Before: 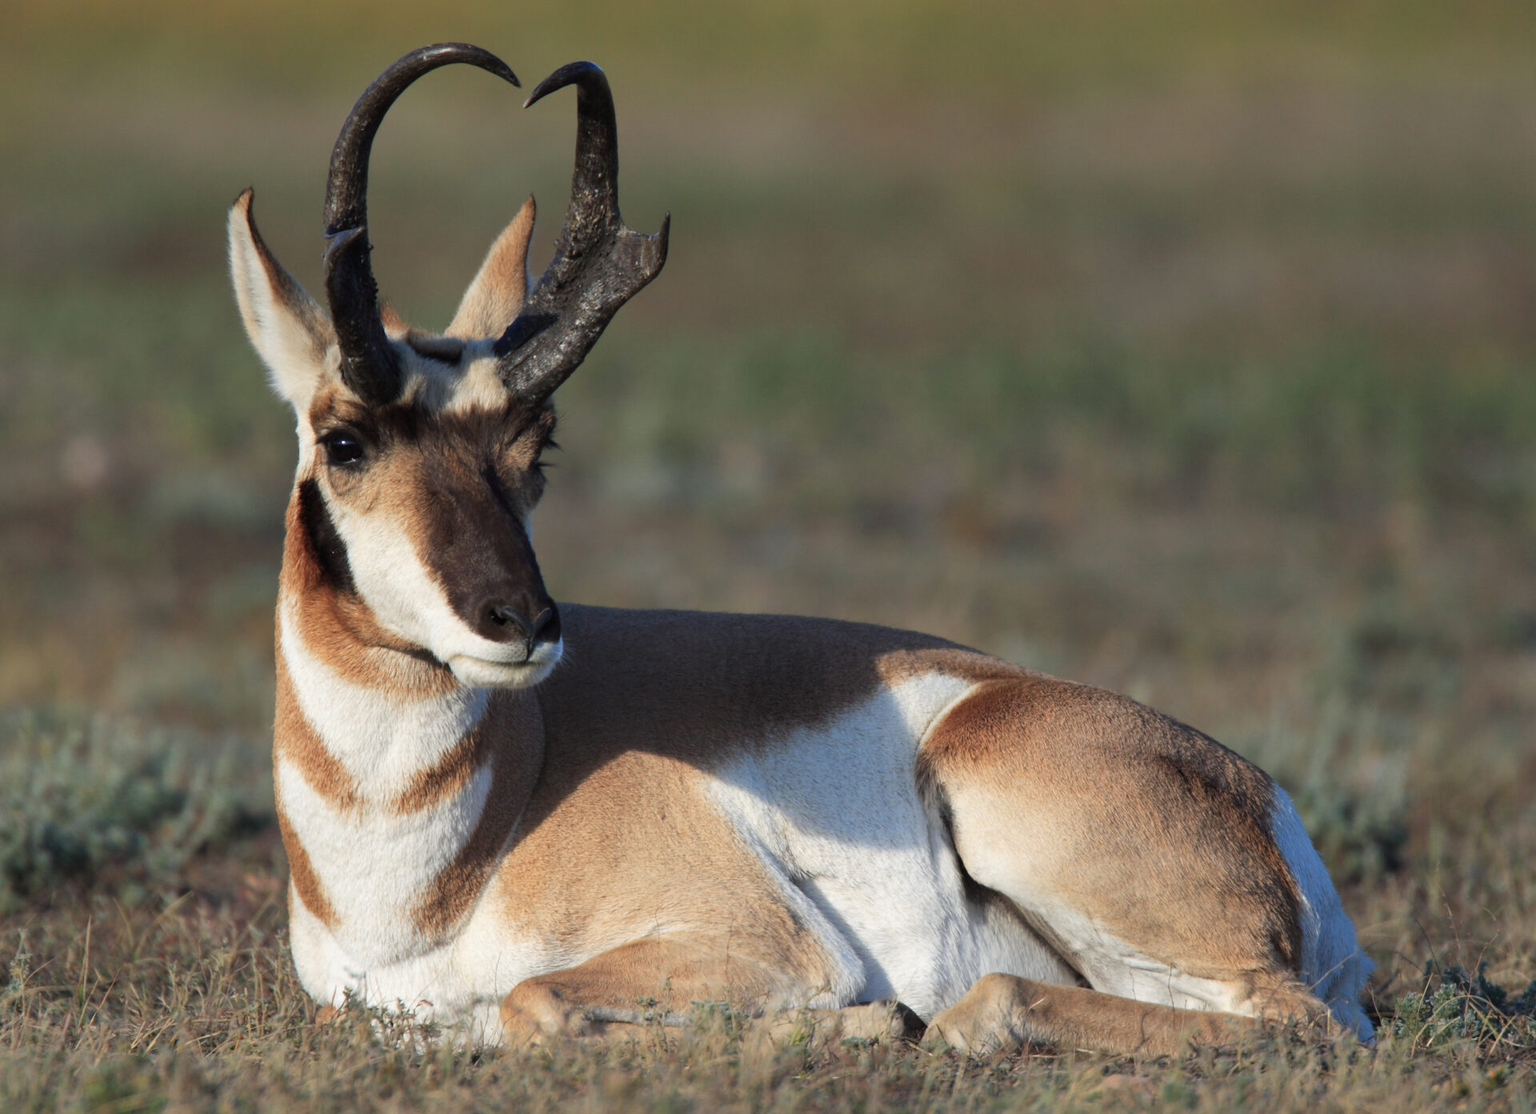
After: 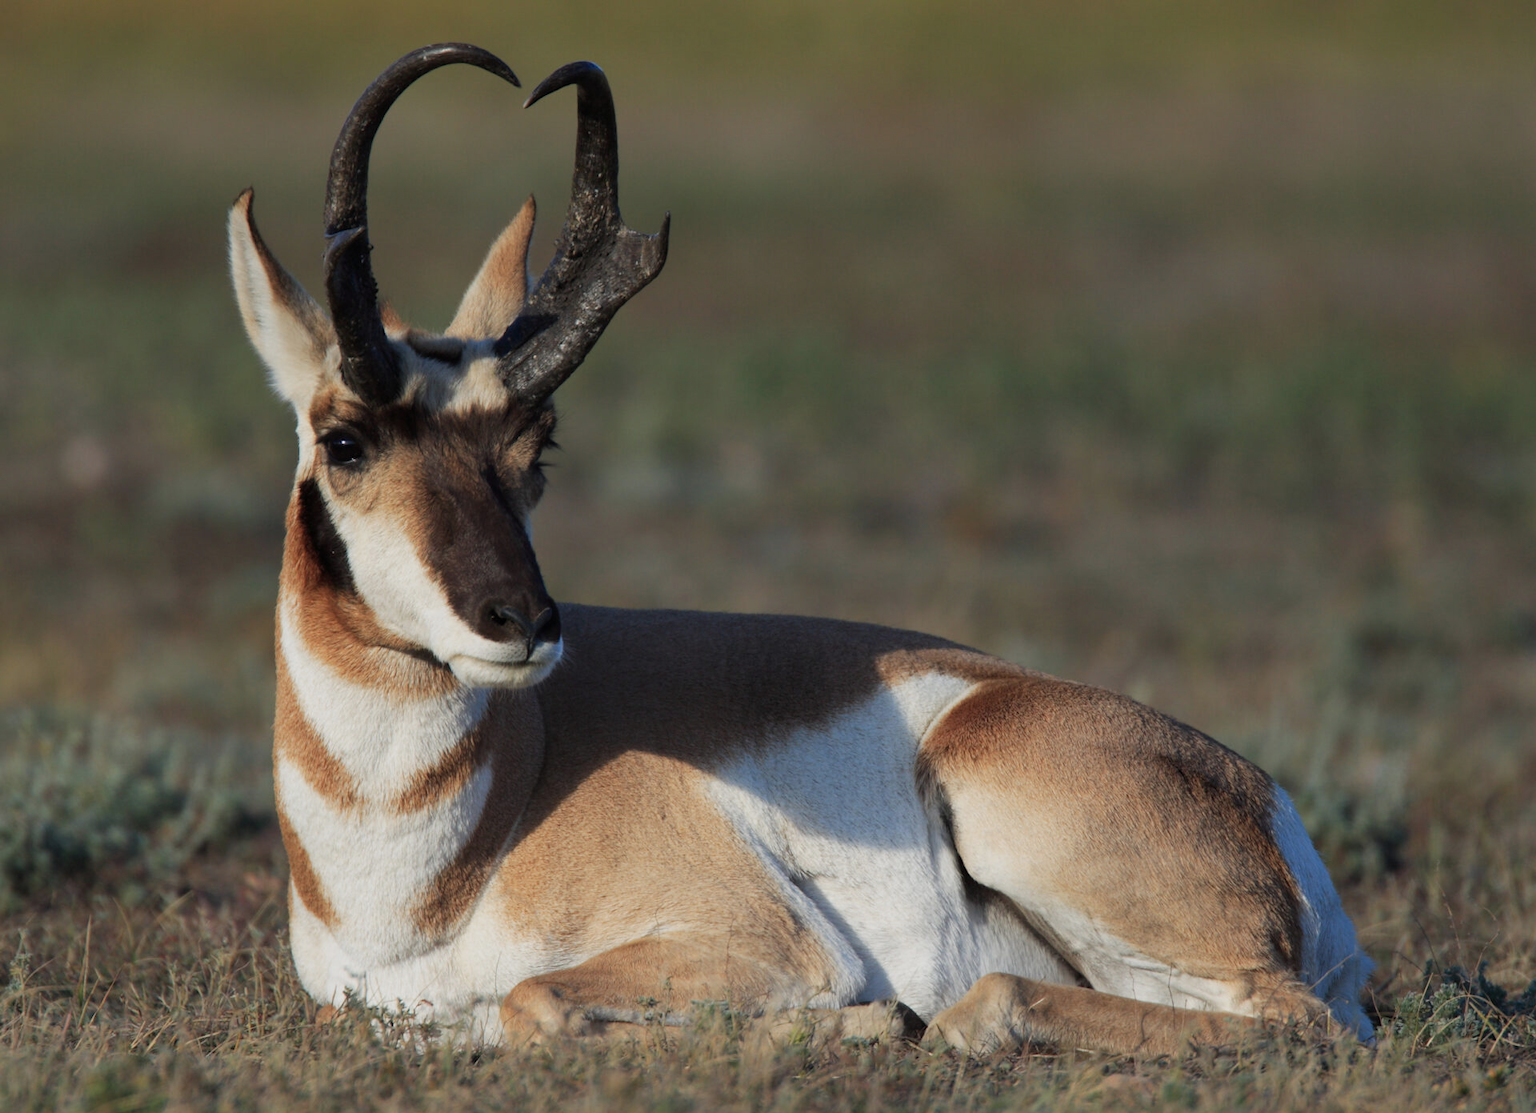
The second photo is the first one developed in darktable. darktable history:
base curve: curves: ch0 [(0, 0) (0.688, 0.865) (1, 1)], preserve colors none
exposure: black level correction 0, exposure -0.766 EV, compensate highlight preservation false
